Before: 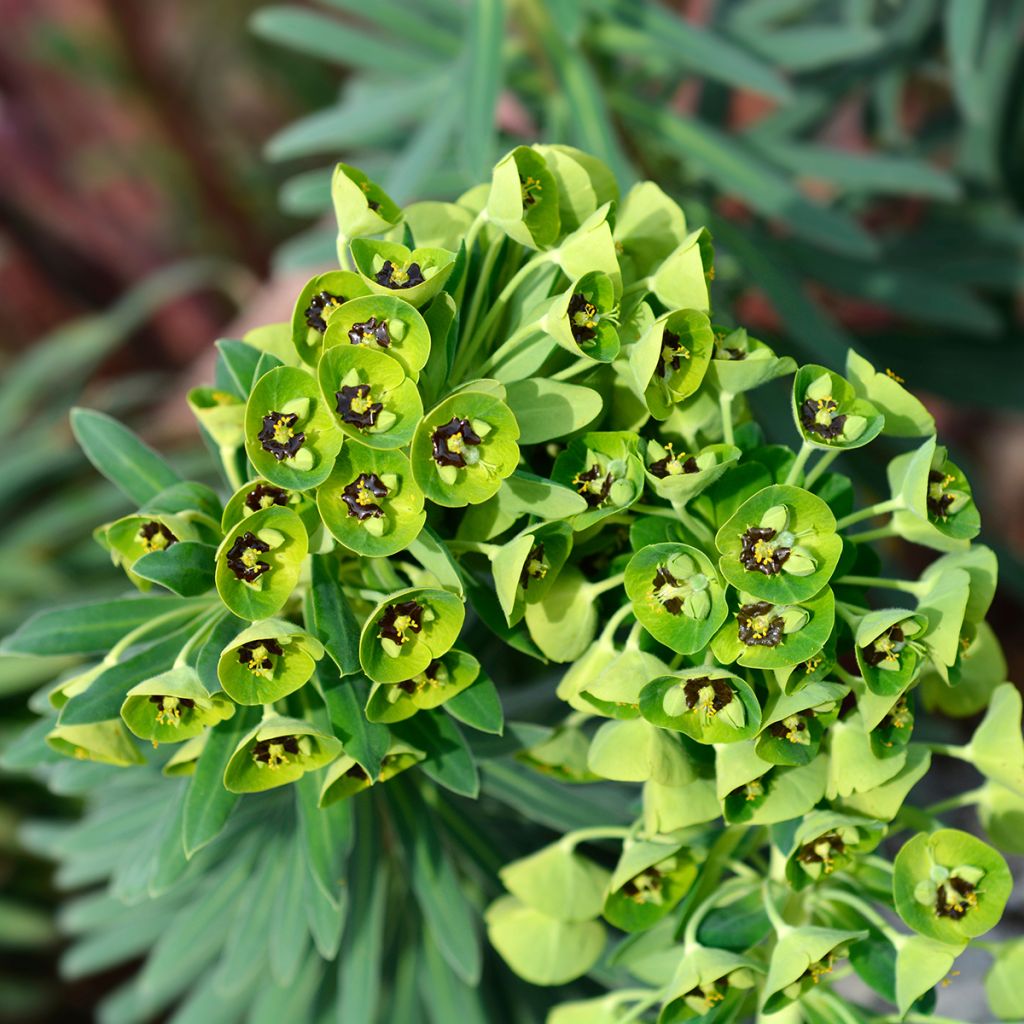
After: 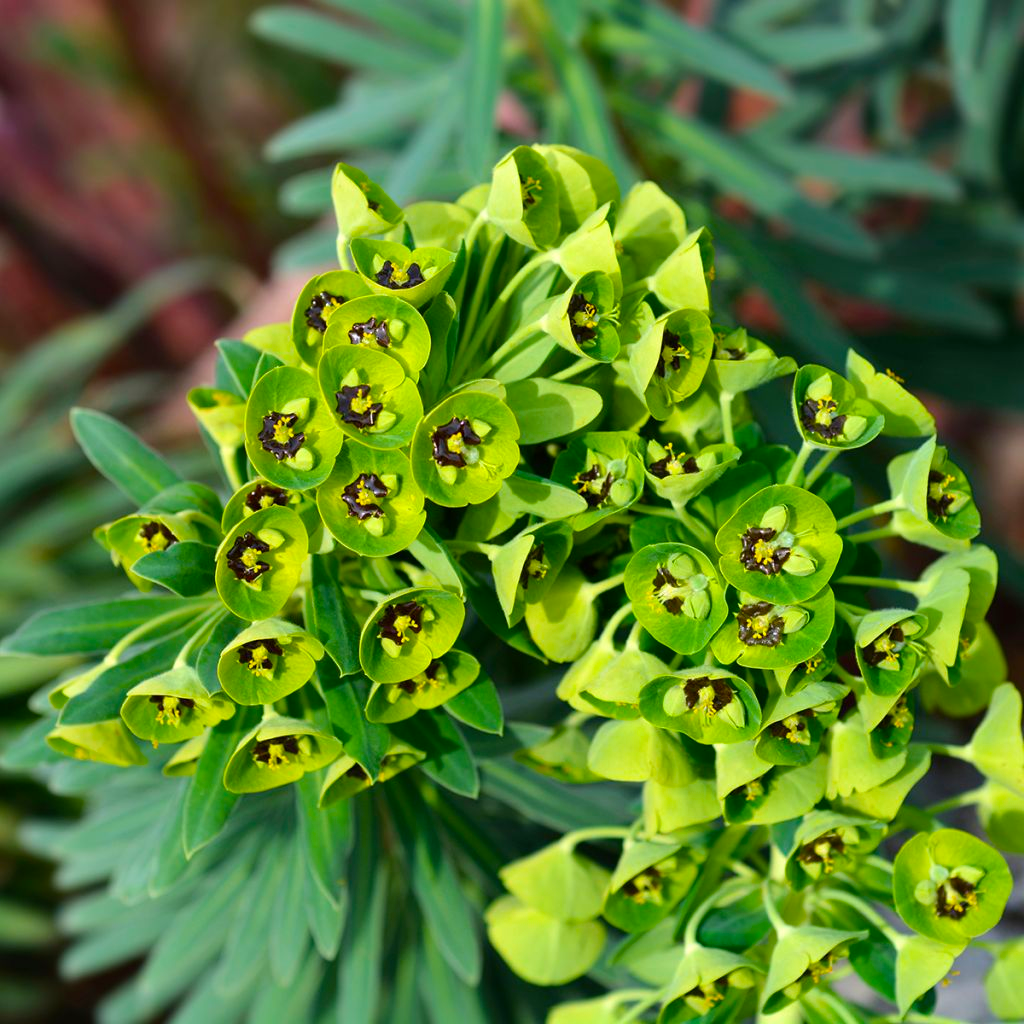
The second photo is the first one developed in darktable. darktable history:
white balance: red 1.004, blue 1.024
color balance rgb: perceptual saturation grading › global saturation 20%, global vibrance 20%
